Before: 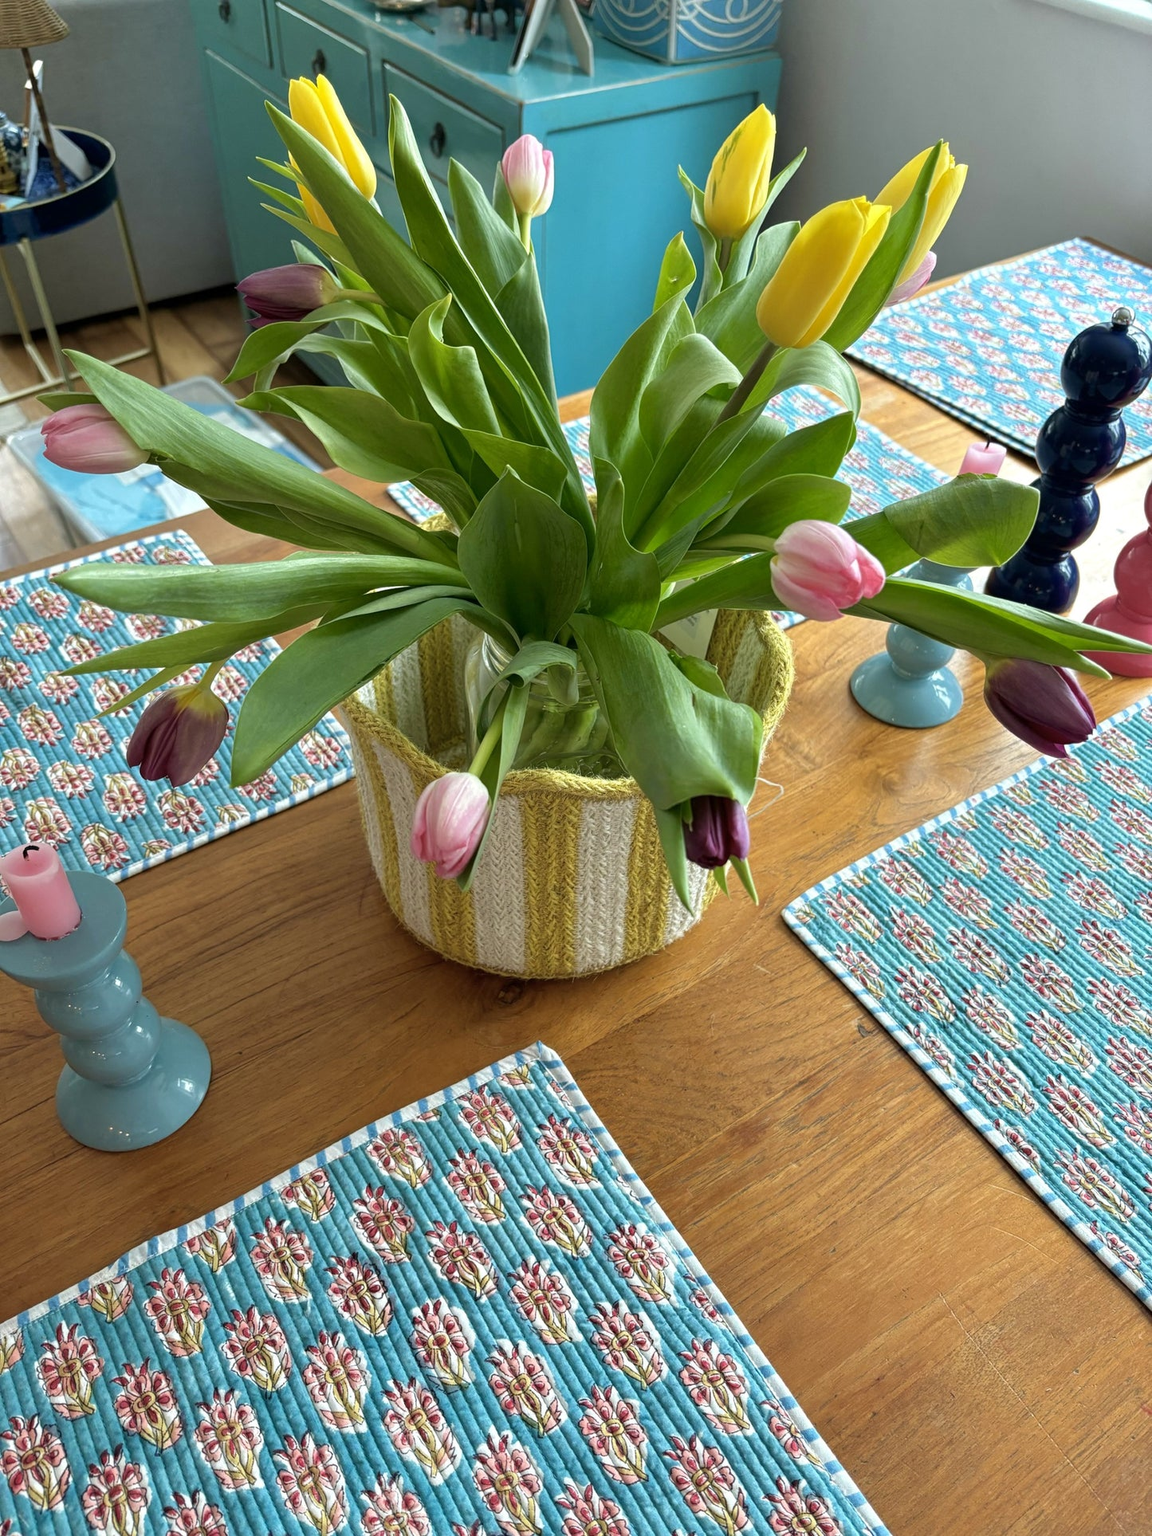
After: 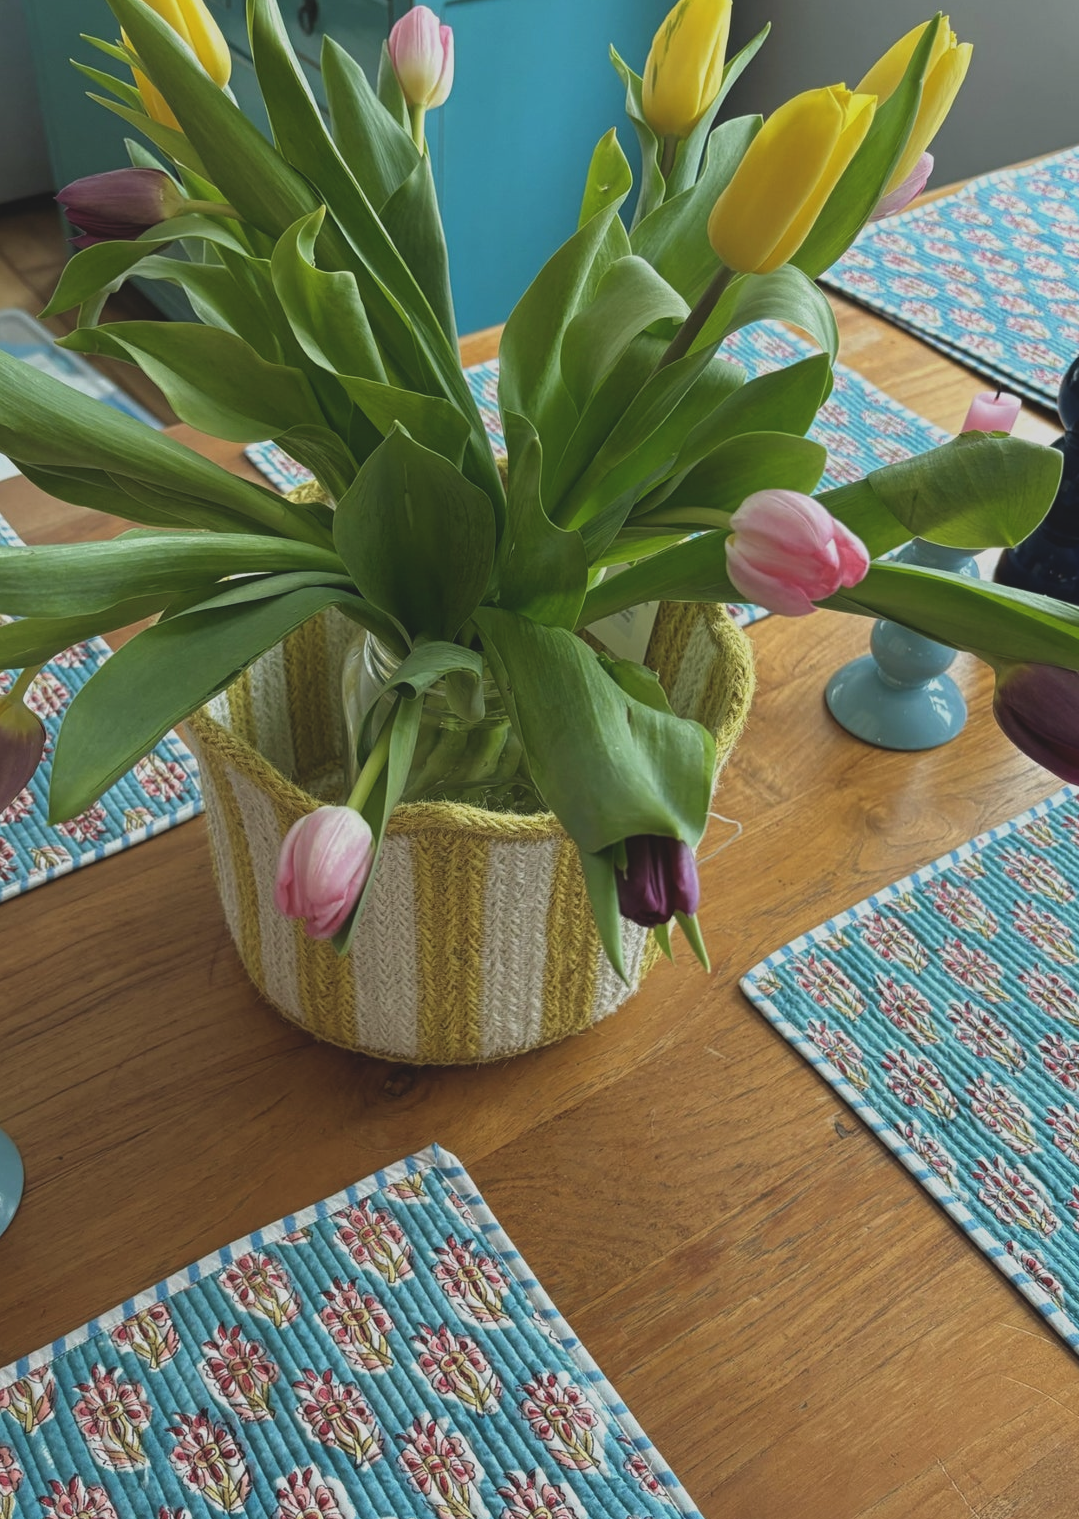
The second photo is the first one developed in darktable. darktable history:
contrast equalizer: octaves 7, y [[0.5, 0.5, 0.468, 0.5, 0.5, 0.5], [0.5 ×6], [0.5 ×6], [0 ×6], [0 ×6]]
exposure: black level correction -0.015, exposure -0.536 EV, compensate highlight preservation false
crop: left 16.718%, top 8.481%, right 8.605%, bottom 12.646%
